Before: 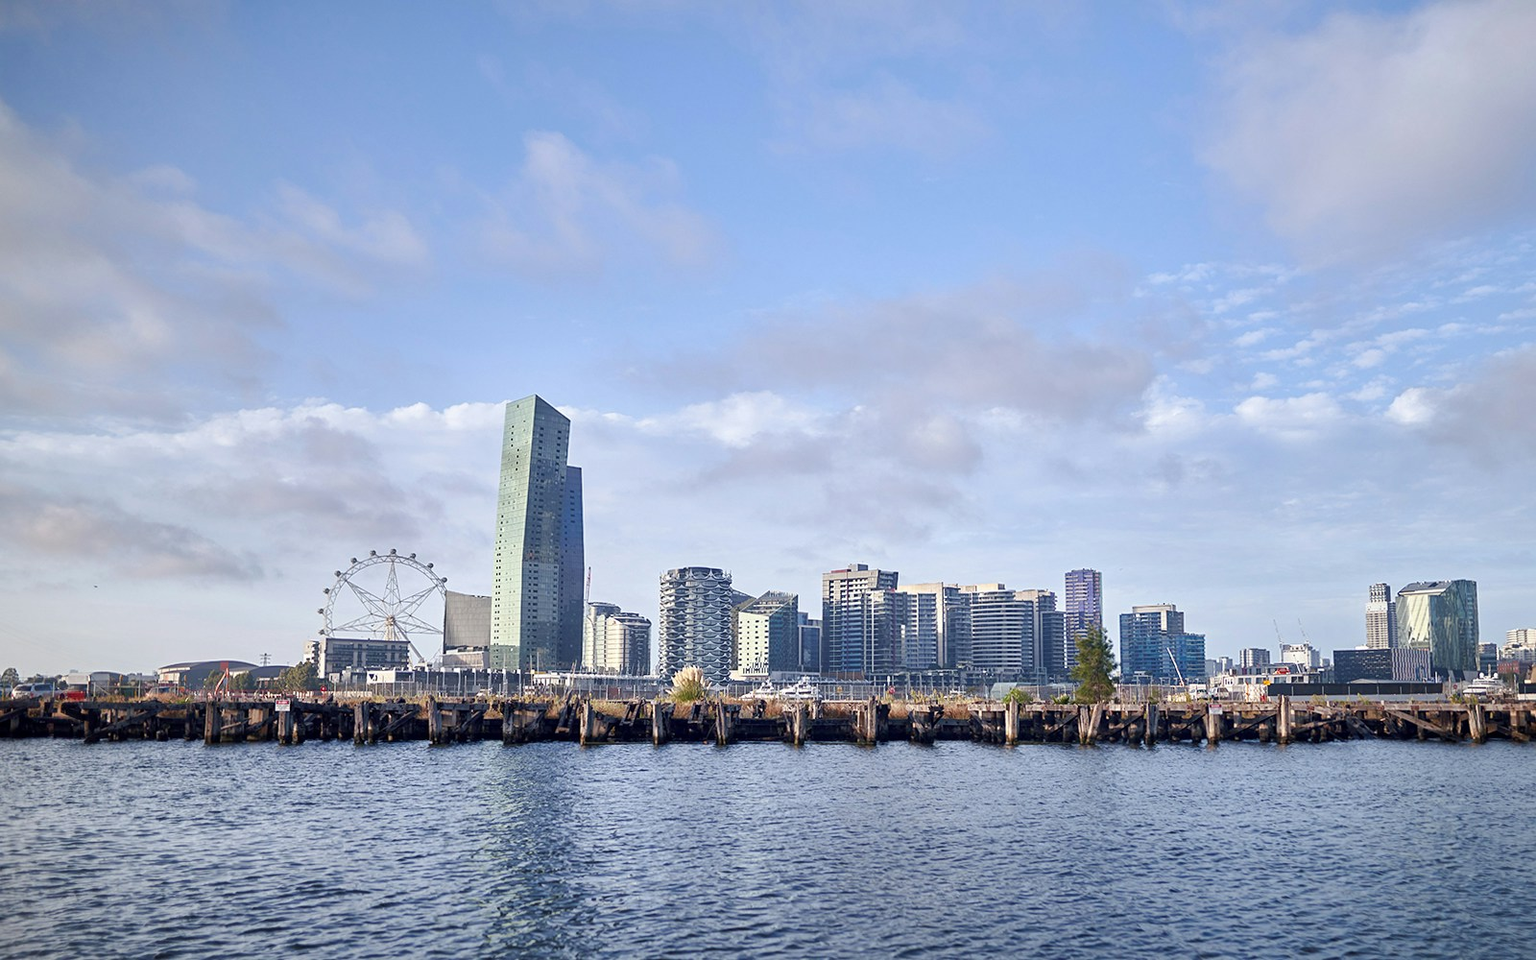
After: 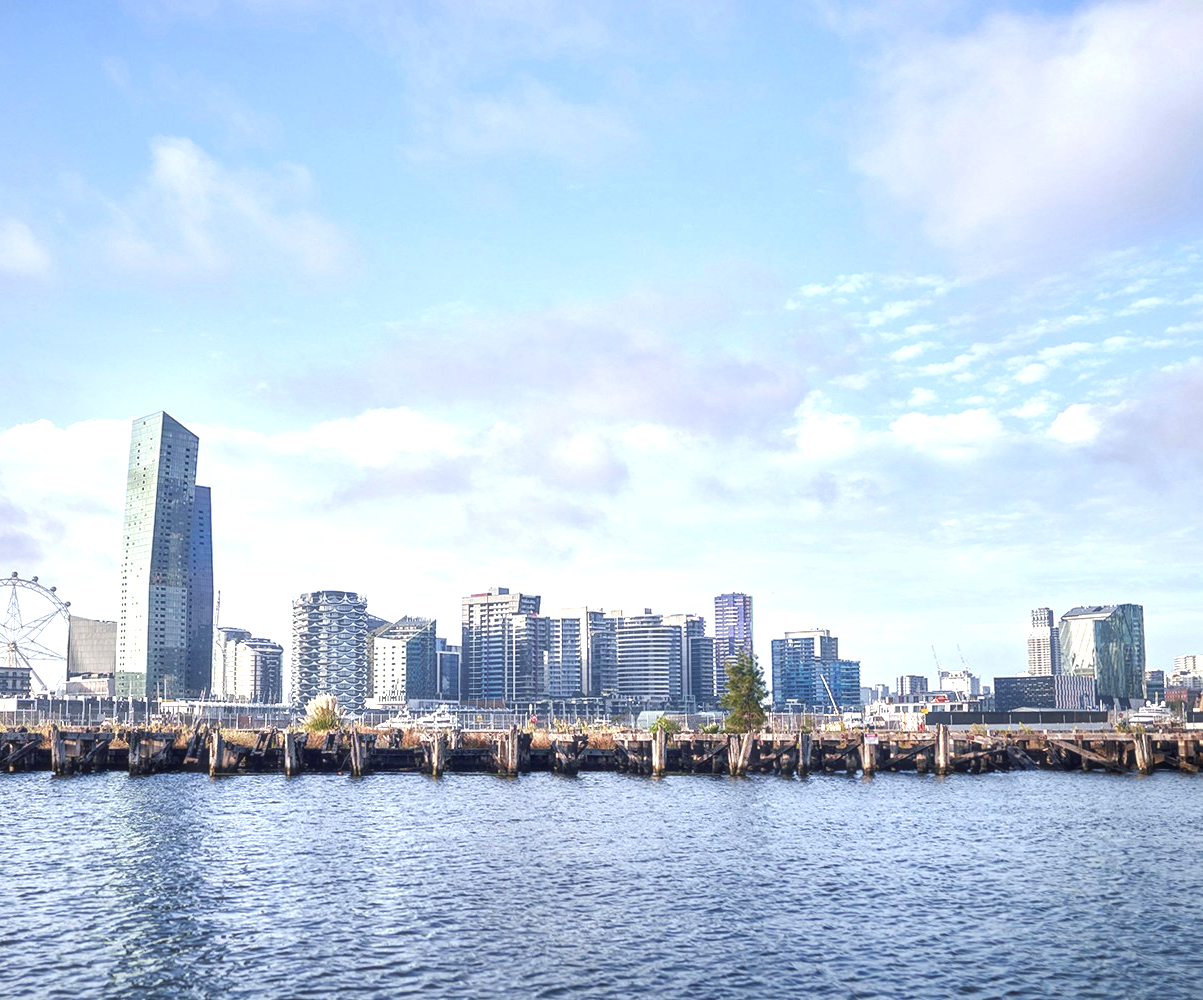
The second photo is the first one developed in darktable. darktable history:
crop and rotate: left 24.773%
haze removal: strength -0.06, adaptive false
local contrast: on, module defaults
exposure: black level correction 0, exposure 0.692 EV, compensate exposure bias true, compensate highlight preservation false
